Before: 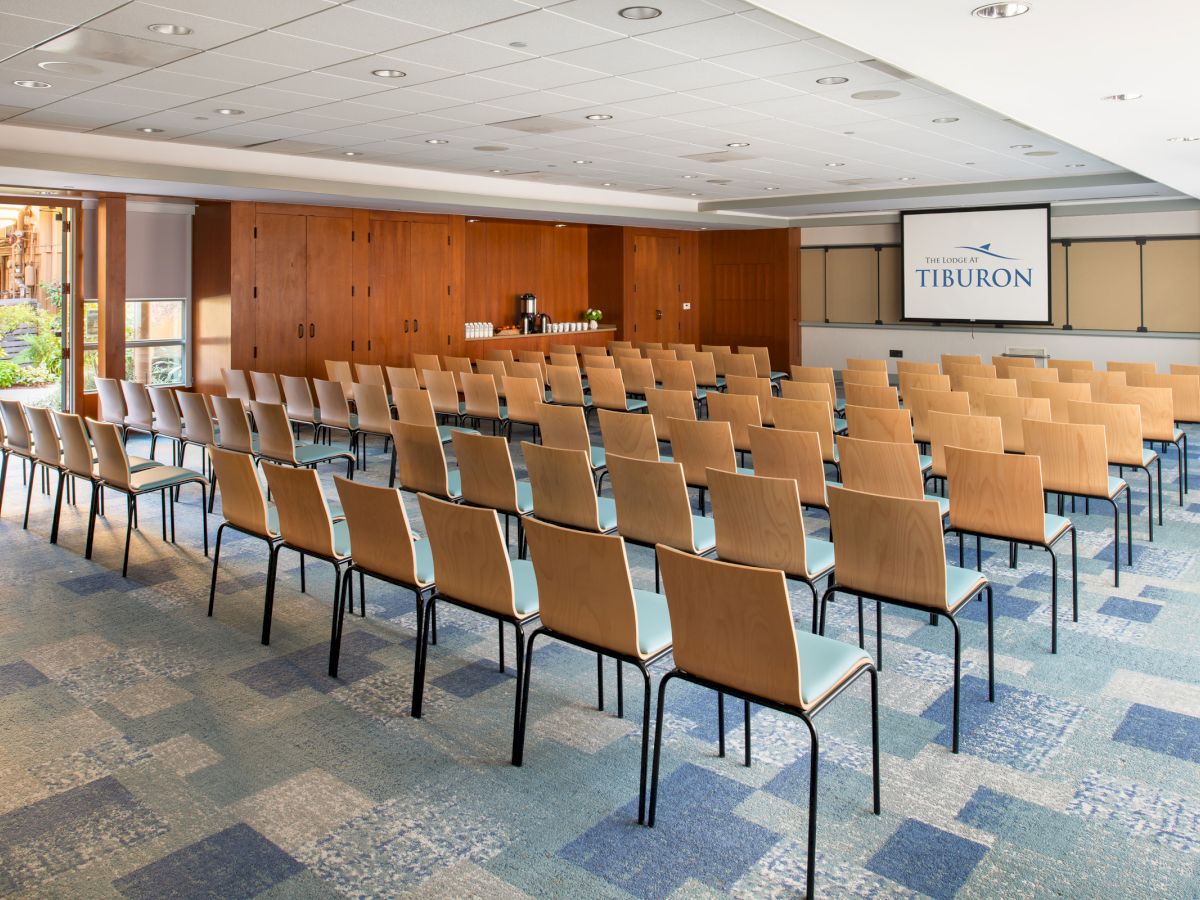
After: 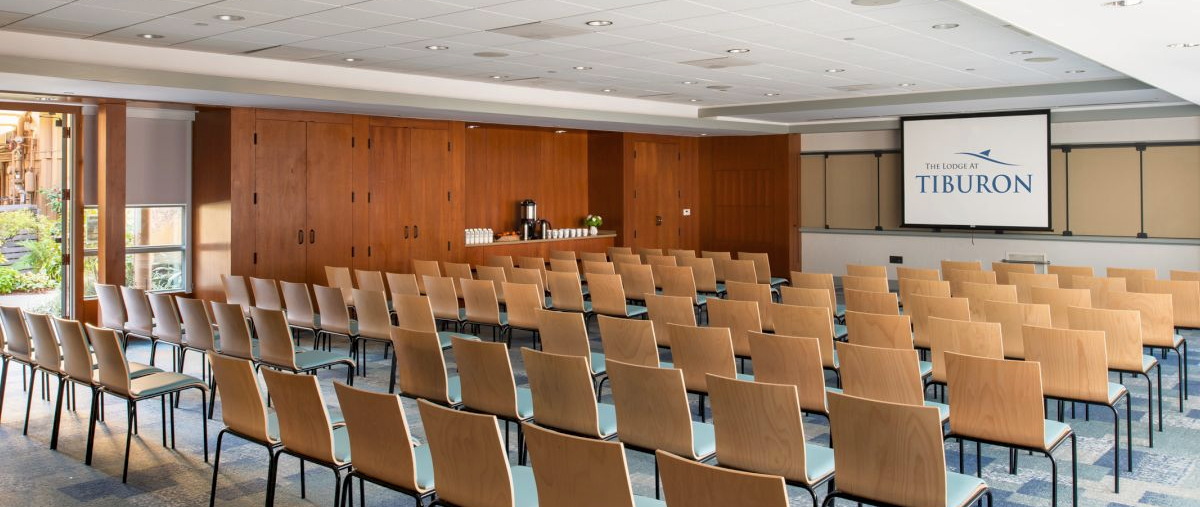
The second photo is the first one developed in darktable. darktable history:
crop and rotate: top 10.465%, bottom 33.186%
contrast brightness saturation: saturation -0.059
base curve: curves: ch0 [(0, 0) (0.303, 0.277) (1, 1)]
